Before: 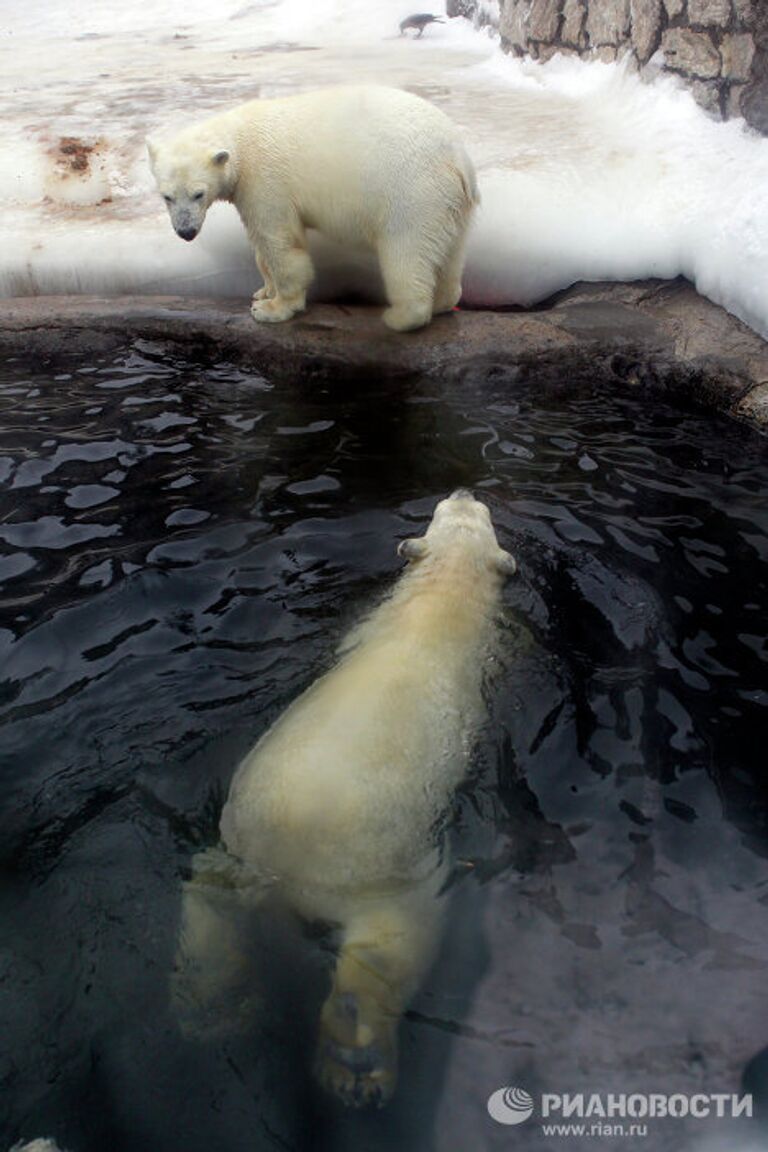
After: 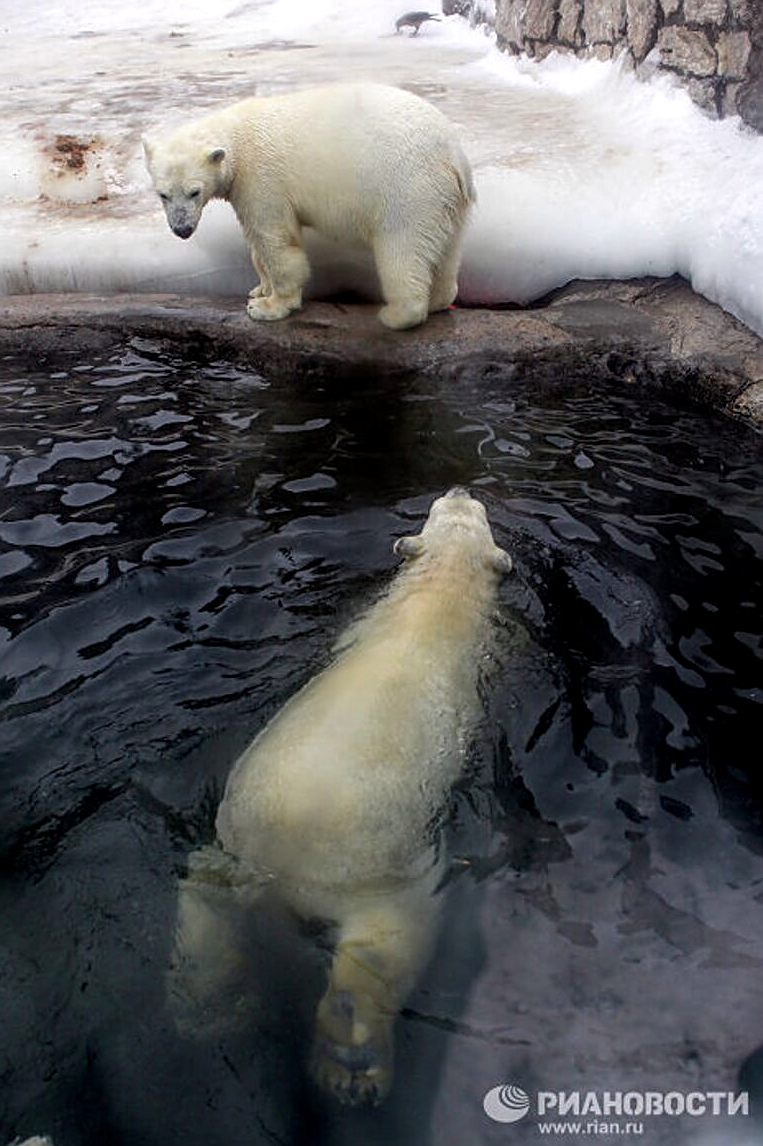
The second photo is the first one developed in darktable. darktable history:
crop and rotate: left 0.614%, top 0.179%, bottom 0.309%
local contrast: on, module defaults
white balance: red 1.009, blue 1.027
sharpen: on, module defaults
